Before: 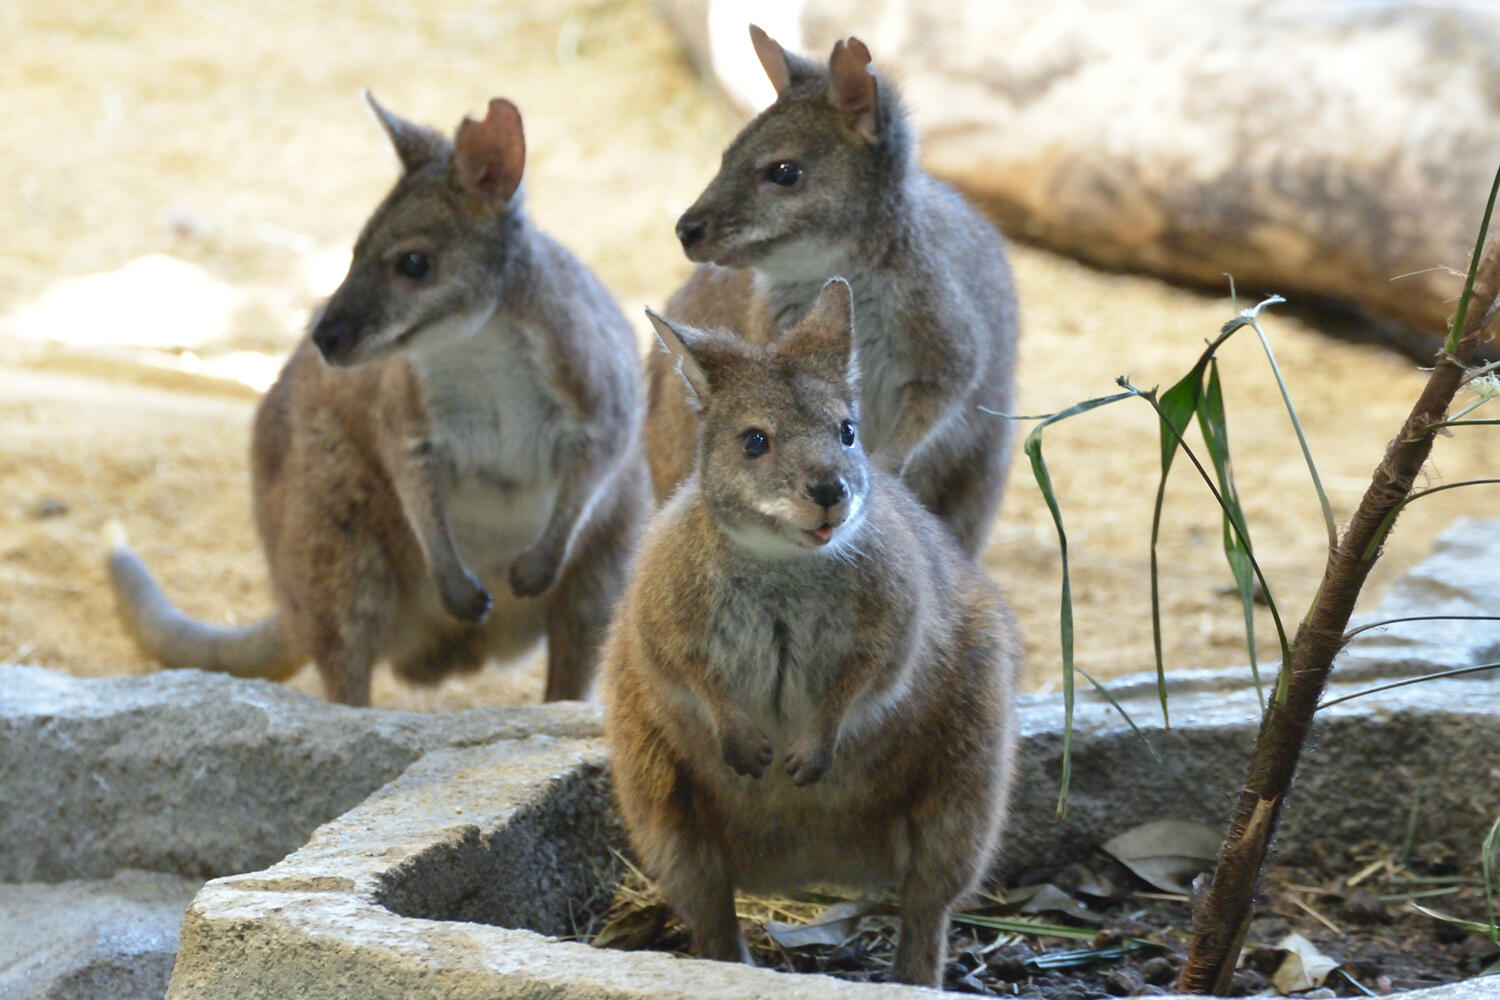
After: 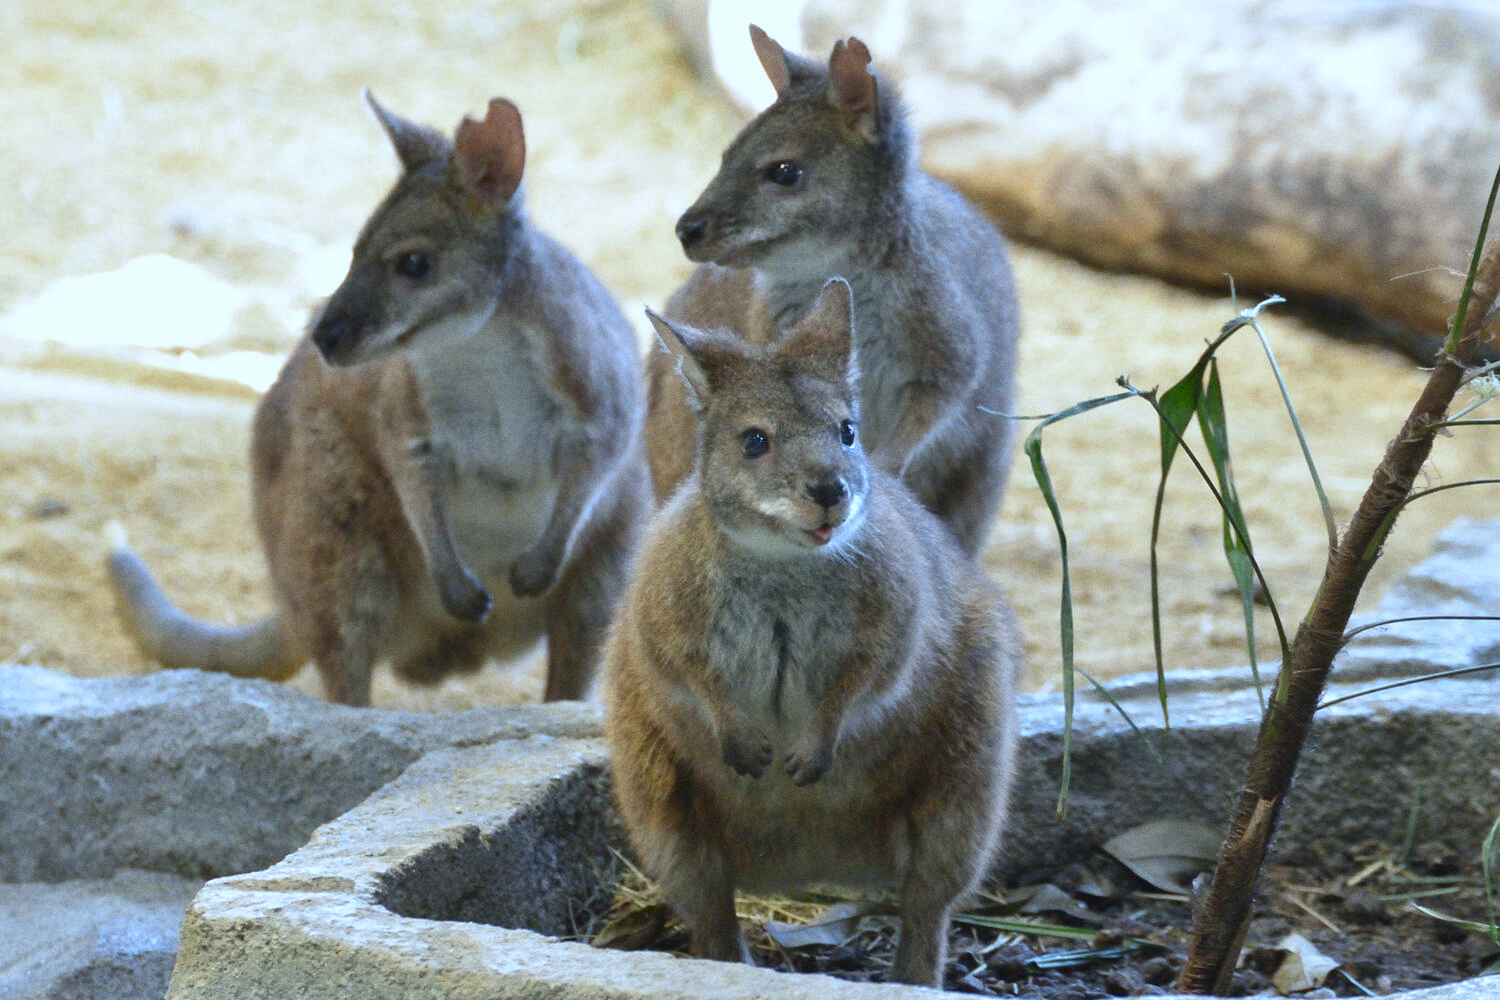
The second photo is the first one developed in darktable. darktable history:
shadows and highlights: shadows 25, highlights -25
white balance: red 0.924, blue 1.095
grain: coarseness 0.09 ISO
